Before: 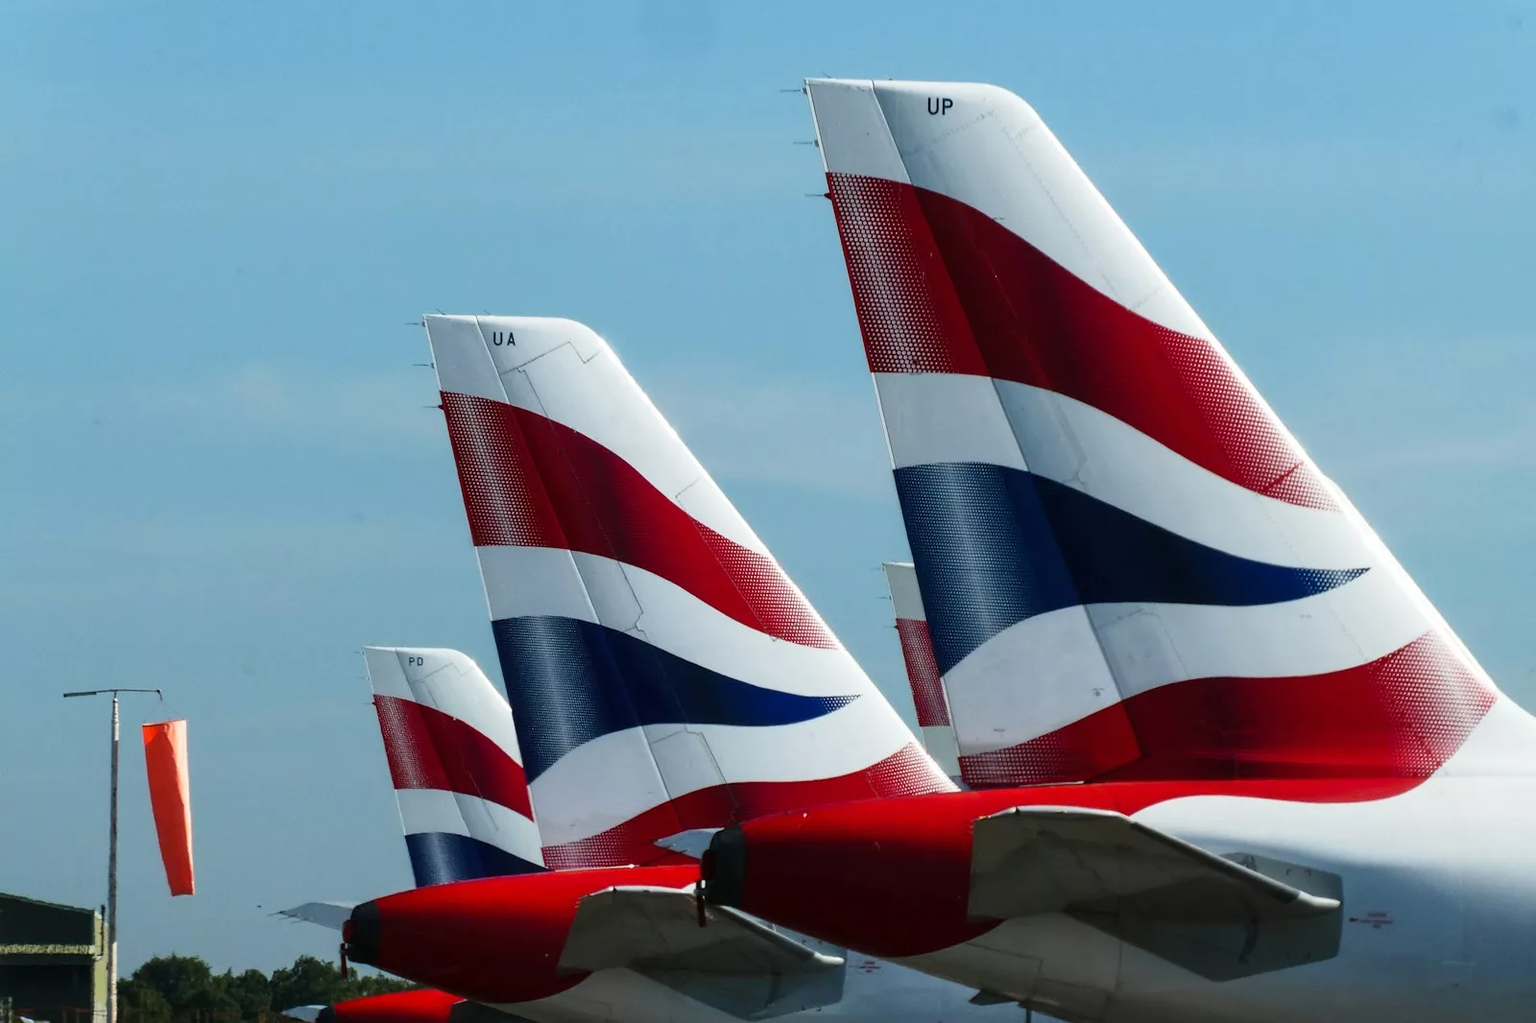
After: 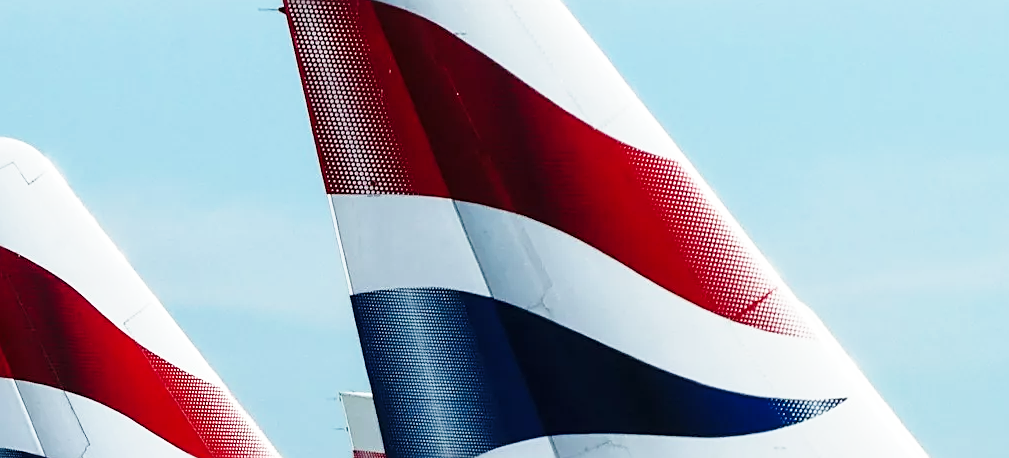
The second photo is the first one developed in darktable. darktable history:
base curve: curves: ch0 [(0, 0) (0.028, 0.03) (0.121, 0.232) (0.46, 0.748) (0.859, 0.968) (1, 1)], preserve colors none
contrast brightness saturation: contrast 0.005, saturation -0.047
tone equalizer: on, module defaults
exposure: compensate highlight preservation false
sharpen: on, module defaults
crop: left 36.296%, top 18.206%, right 0.595%, bottom 38.807%
